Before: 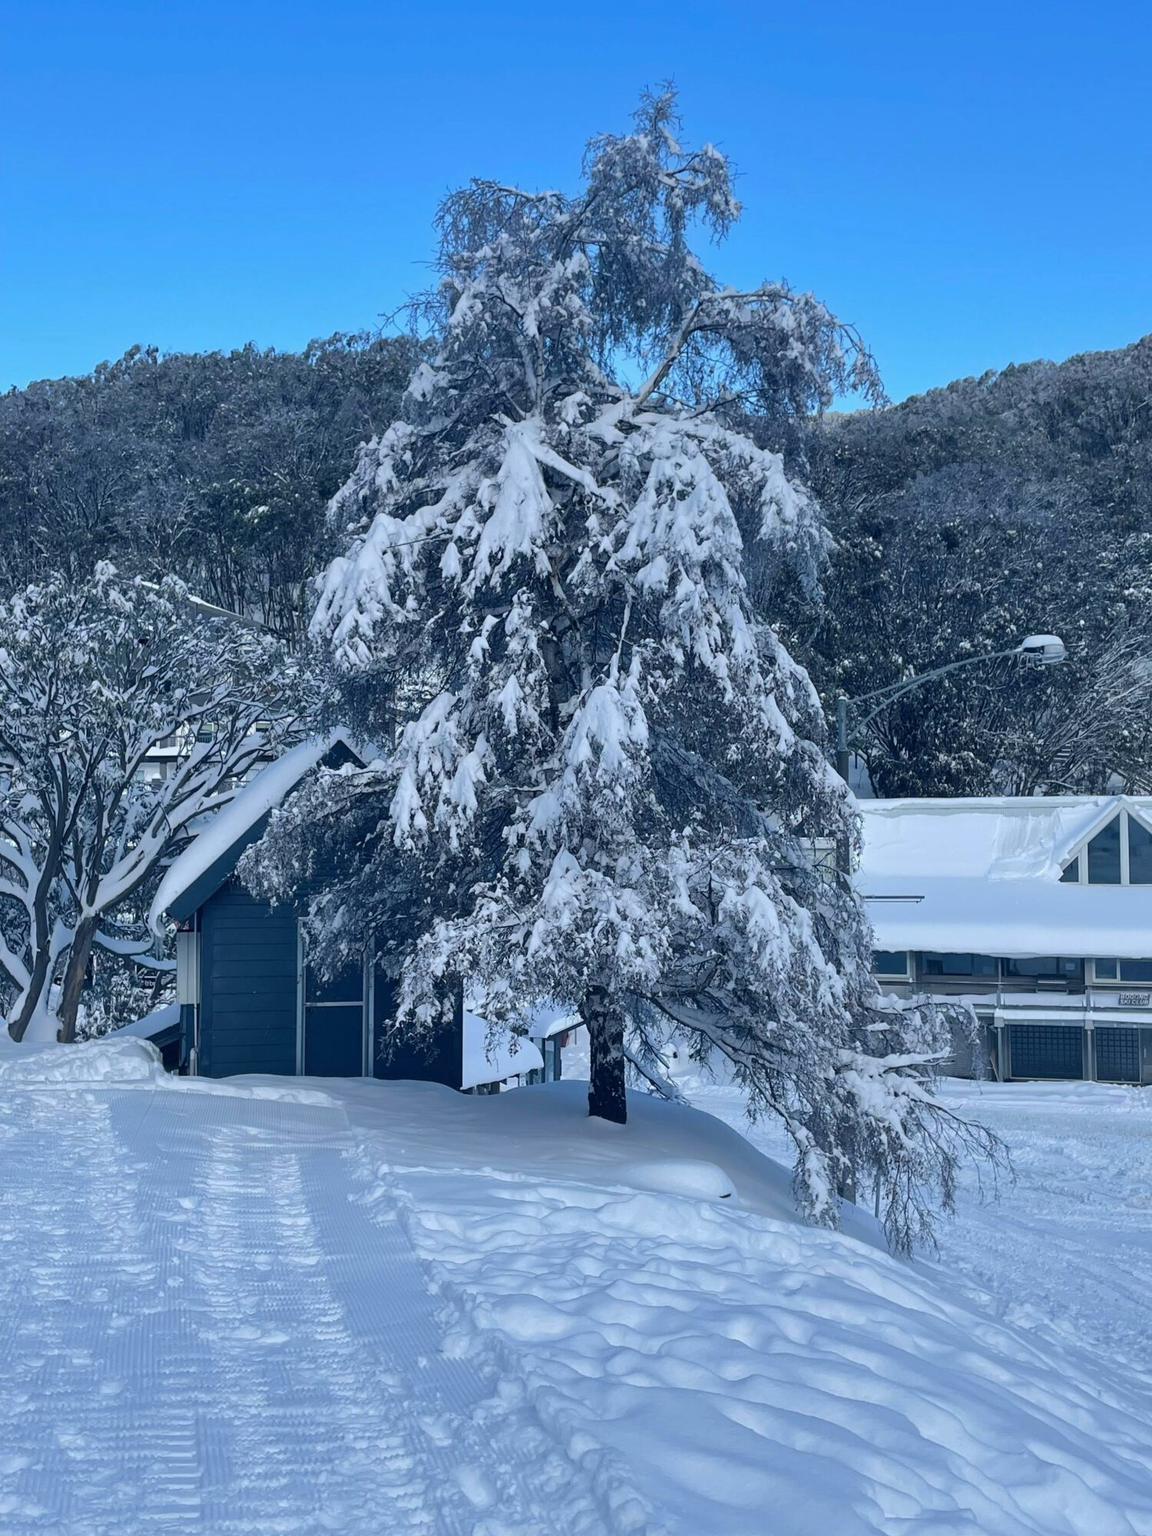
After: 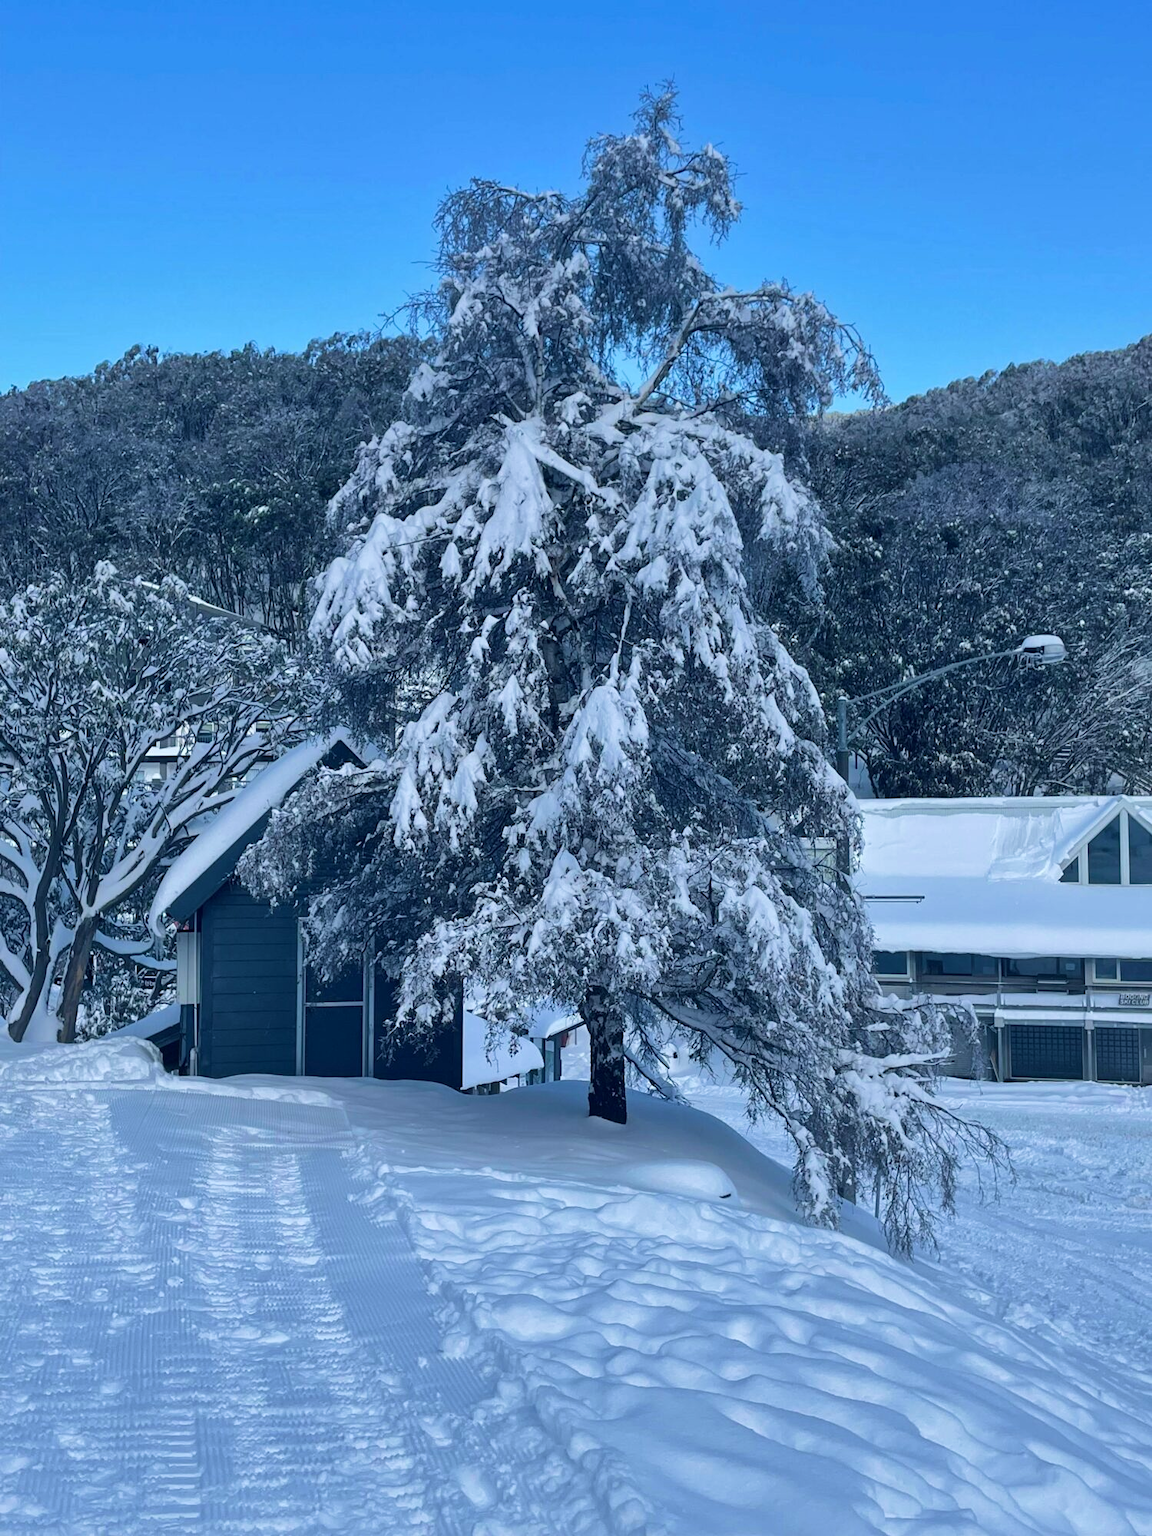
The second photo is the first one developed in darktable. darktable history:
velvia: on, module defaults
local contrast: mode bilateral grid, contrast 19, coarseness 50, detail 120%, midtone range 0.2
